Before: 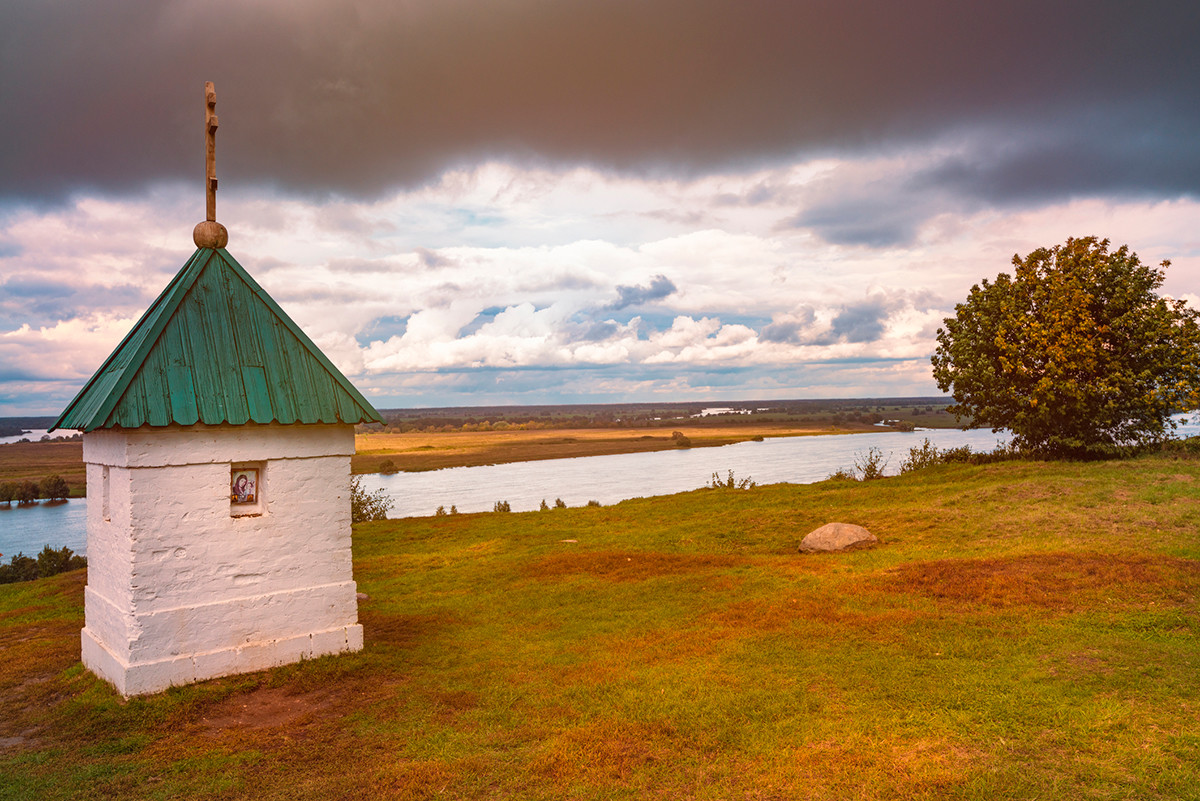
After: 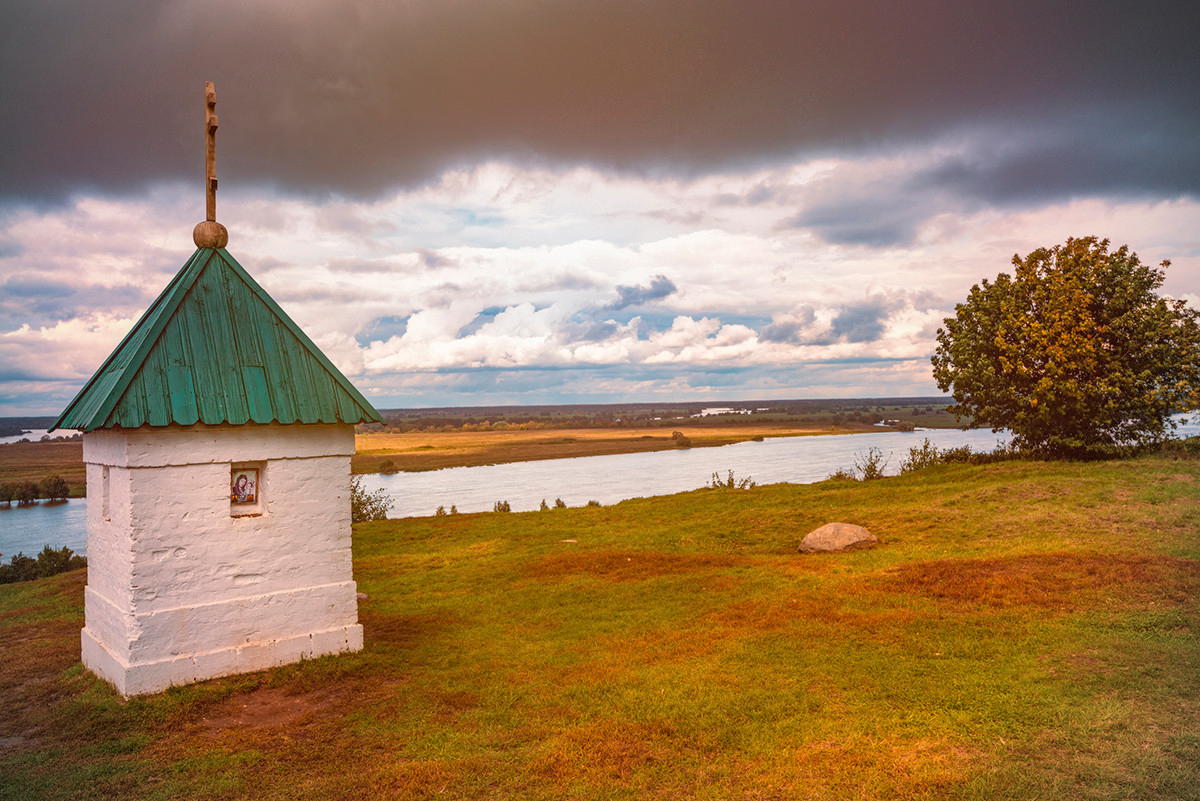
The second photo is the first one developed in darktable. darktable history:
vignetting: fall-off radius 60.94%, dithering 8-bit output
local contrast: detail 110%
